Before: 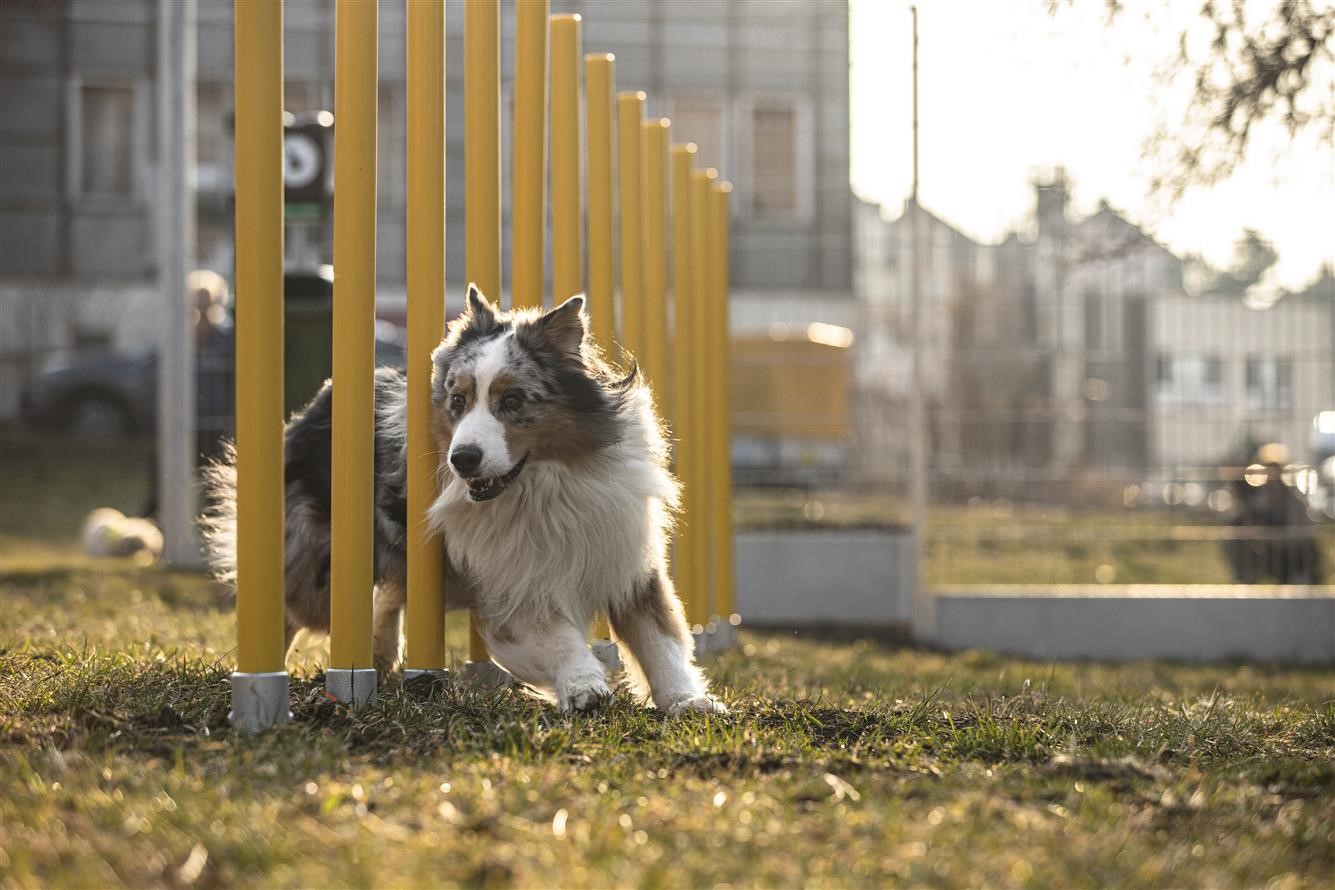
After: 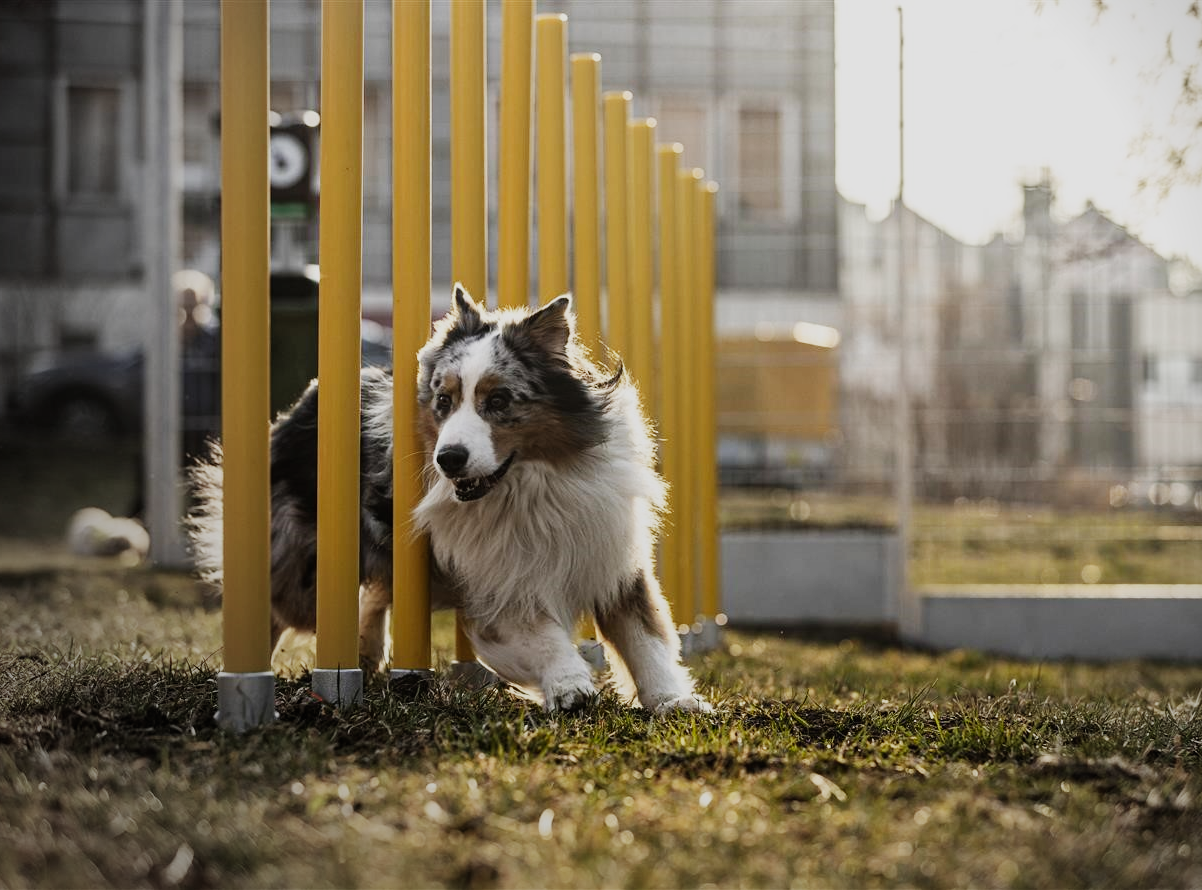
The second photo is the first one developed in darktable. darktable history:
sigmoid: contrast 1.7, skew -0.2, preserve hue 0%, red attenuation 0.1, red rotation 0.035, green attenuation 0.1, green rotation -0.017, blue attenuation 0.15, blue rotation -0.052, base primaries Rec2020
vignetting: fall-off start 73.57%, center (0.22, -0.235)
crop and rotate: left 1.088%, right 8.807%
graduated density: rotation -180°, offset 27.42
